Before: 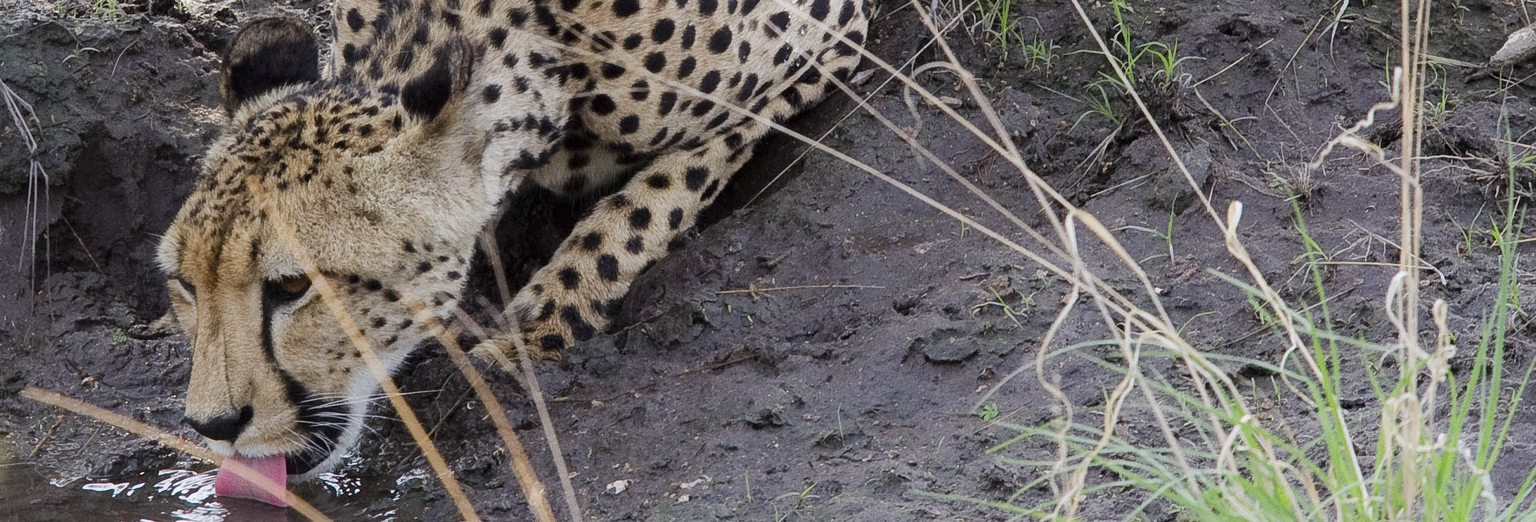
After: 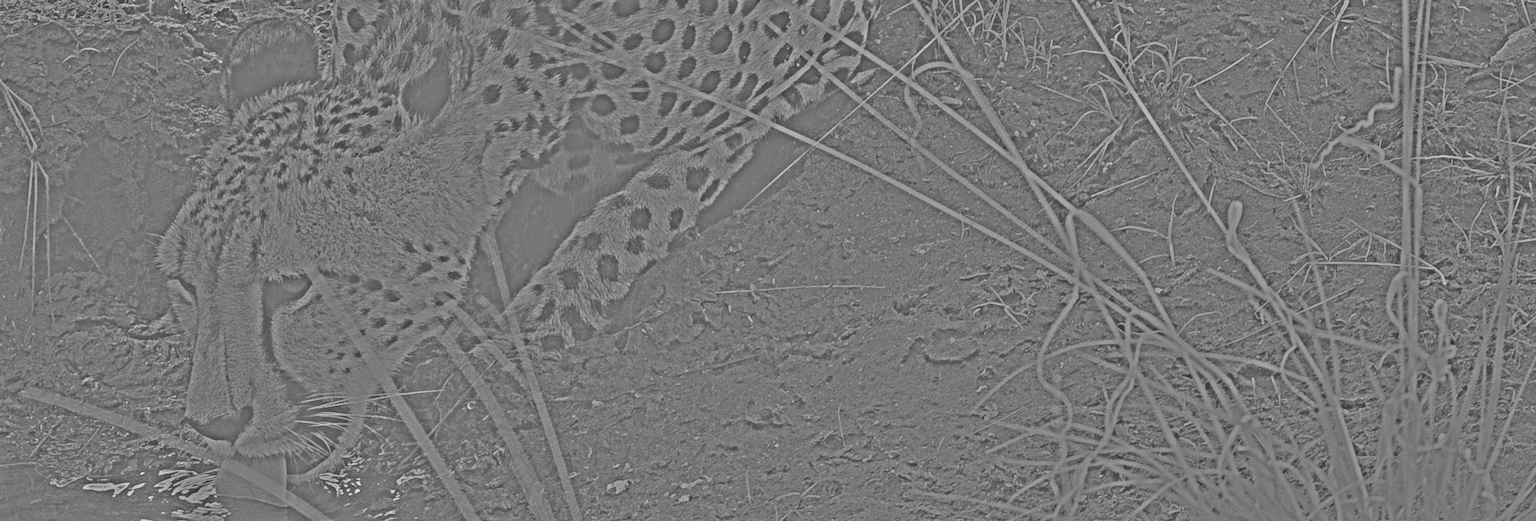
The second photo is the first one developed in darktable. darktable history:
highpass: sharpness 25.84%, contrast boost 14.94%
local contrast: detail 130%
